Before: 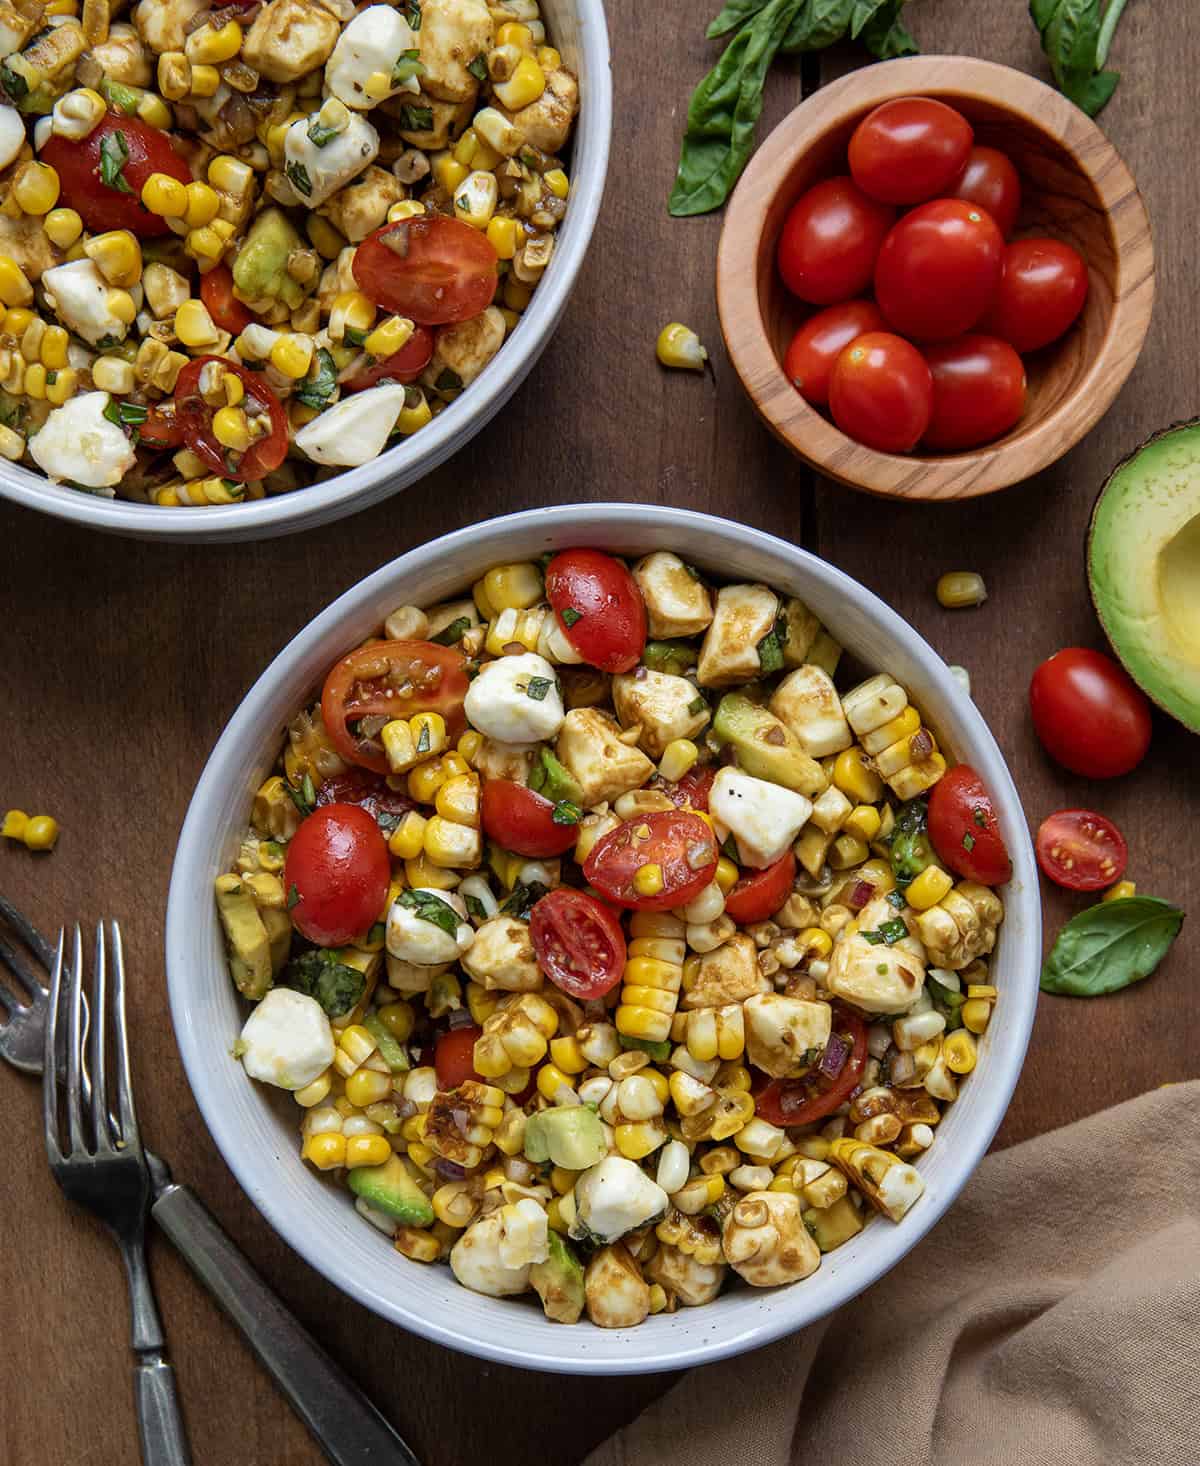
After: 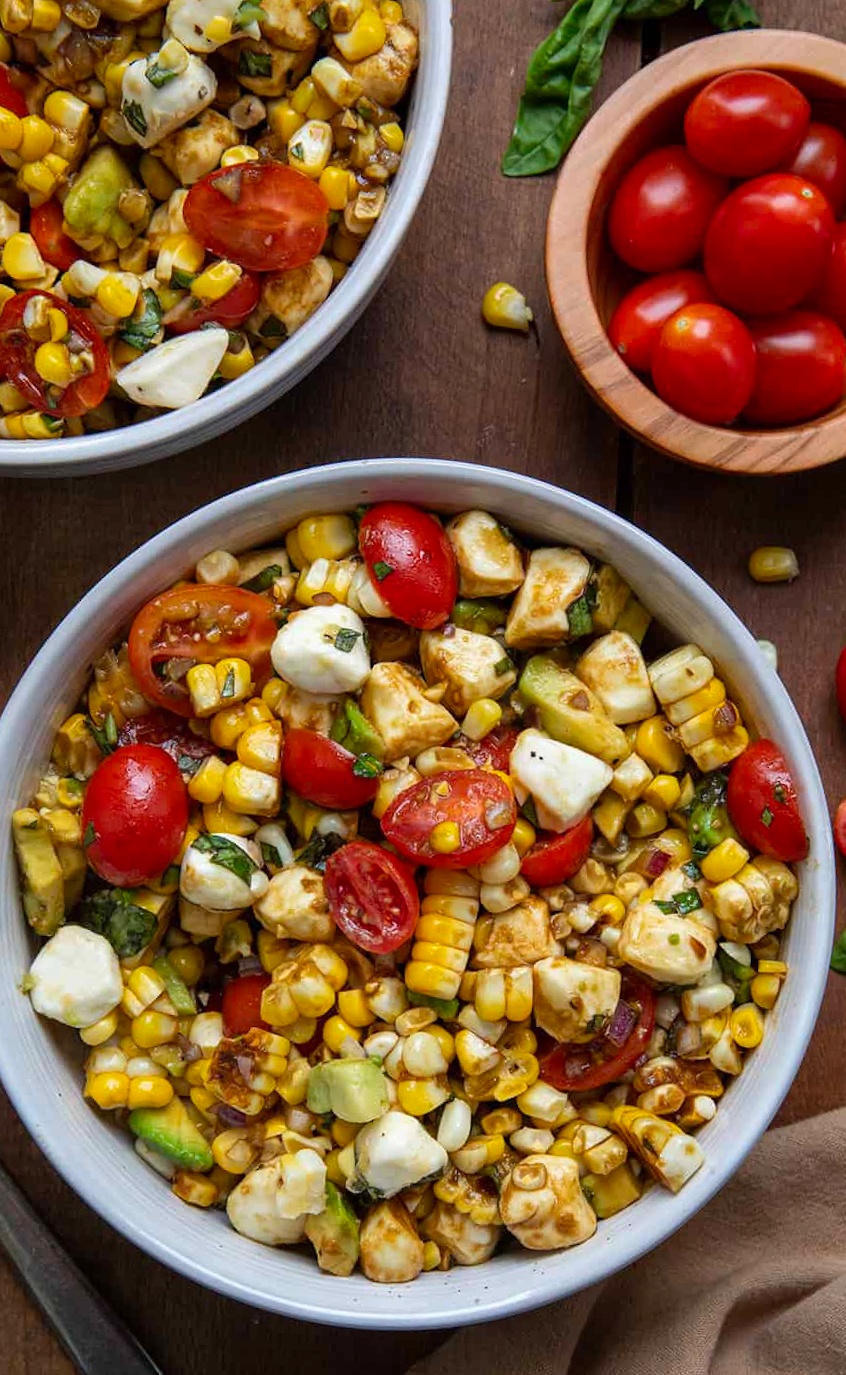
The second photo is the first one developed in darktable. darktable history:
crop and rotate: angle -3.13°, left 14.106%, top 0.026%, right 10.779%, bottom 0.065%
